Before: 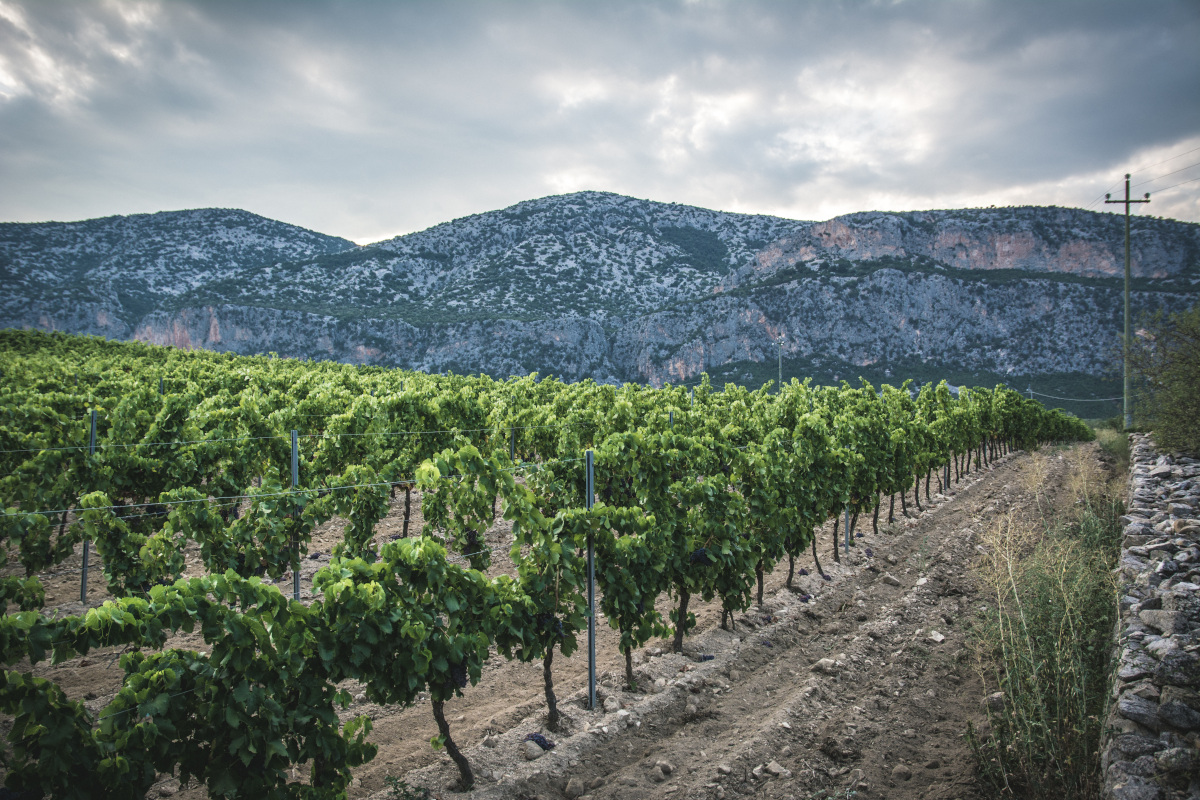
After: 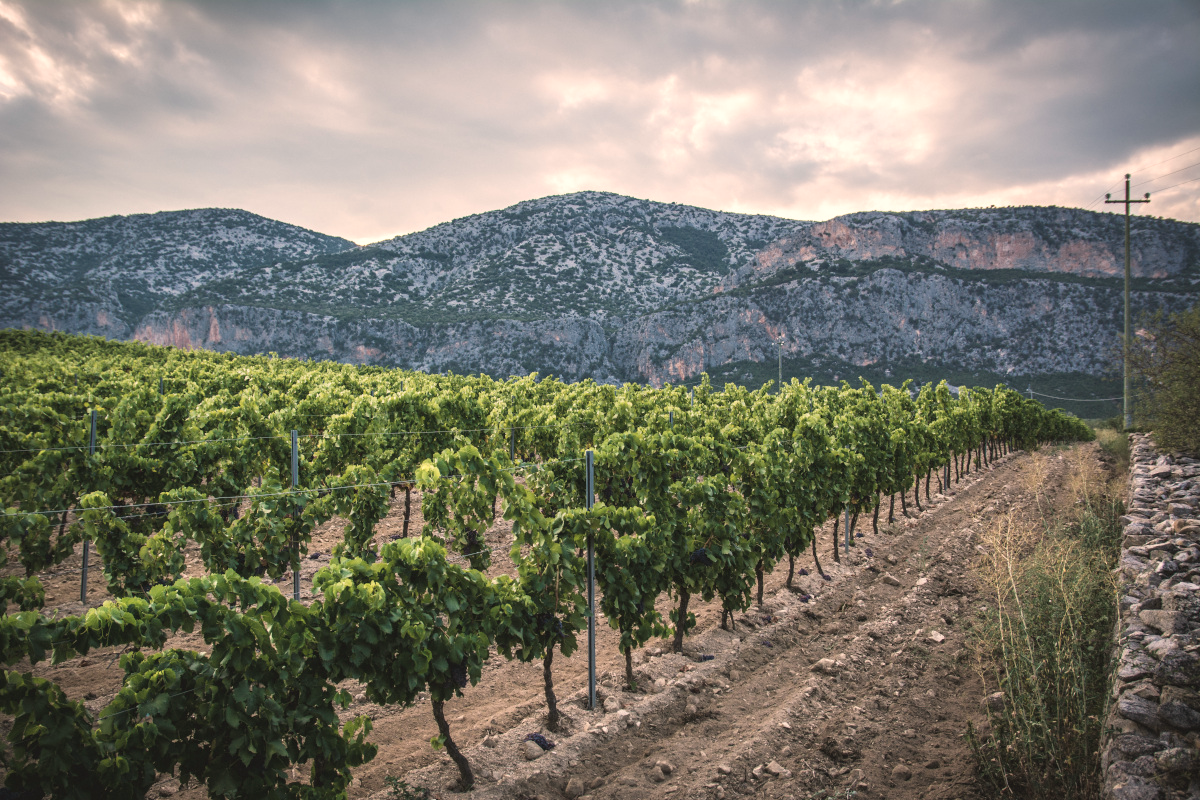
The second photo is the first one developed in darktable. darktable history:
white balance: red 1.127, blue 0.943
rotate and perspective: automatic cropping original format, crop left 0, crop top 0
tone equalizer: on, module defaults
